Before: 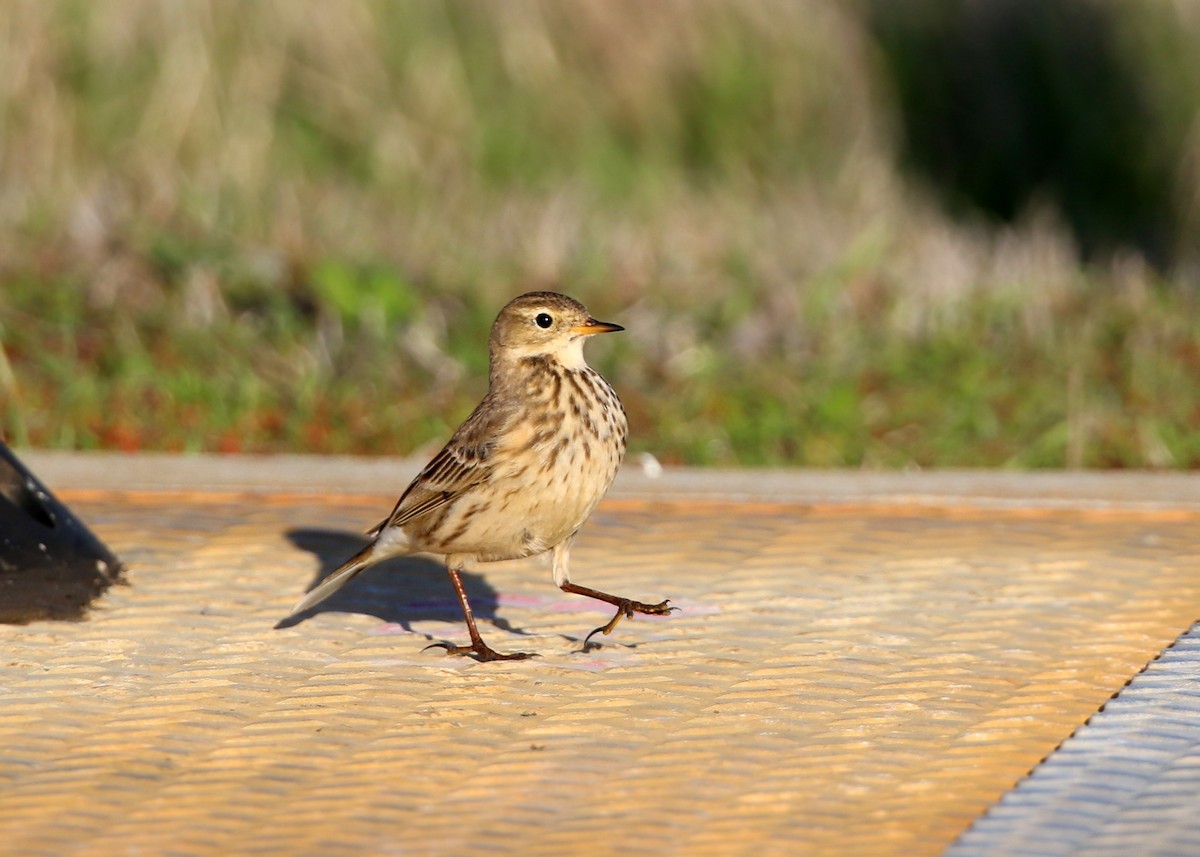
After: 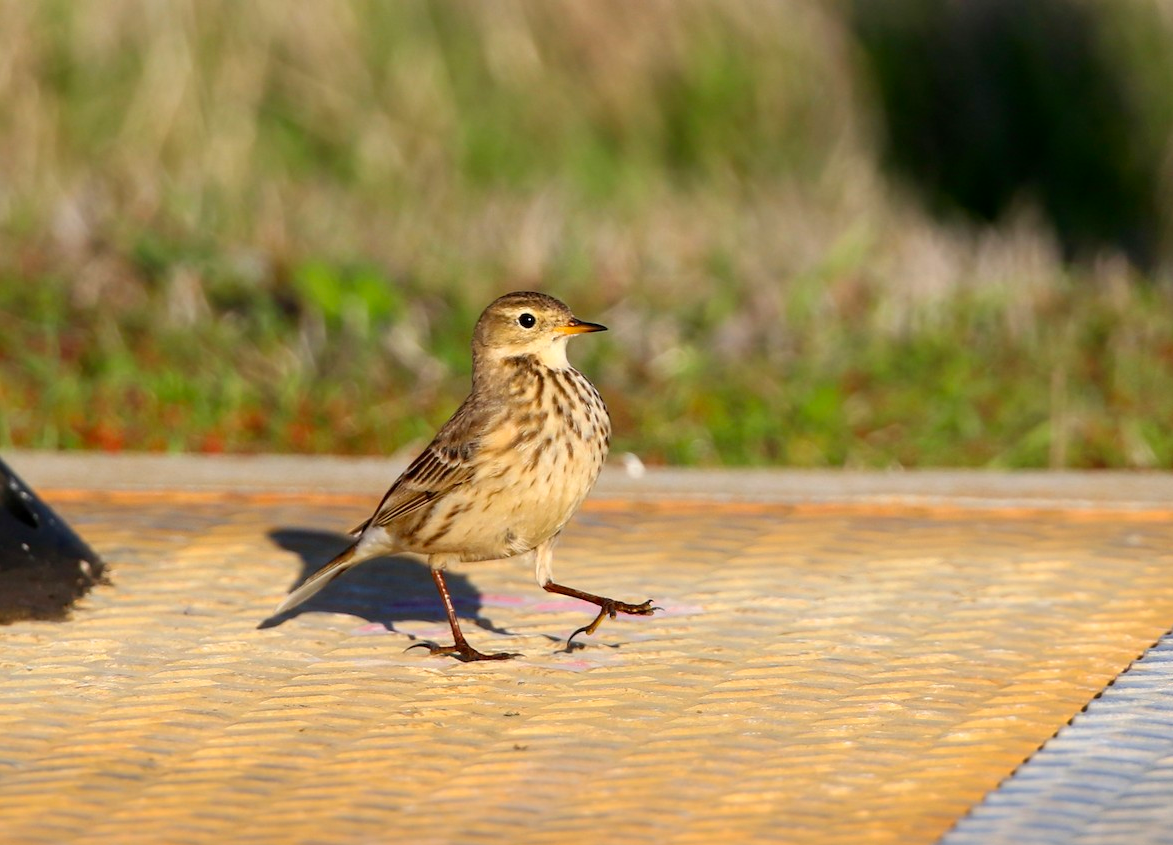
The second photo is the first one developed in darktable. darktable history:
contrast brightness saturation: contrast 0.077, saturation 0.205
crop and rotate: left 1.447%, right 0.728%, bottom 1.333%
